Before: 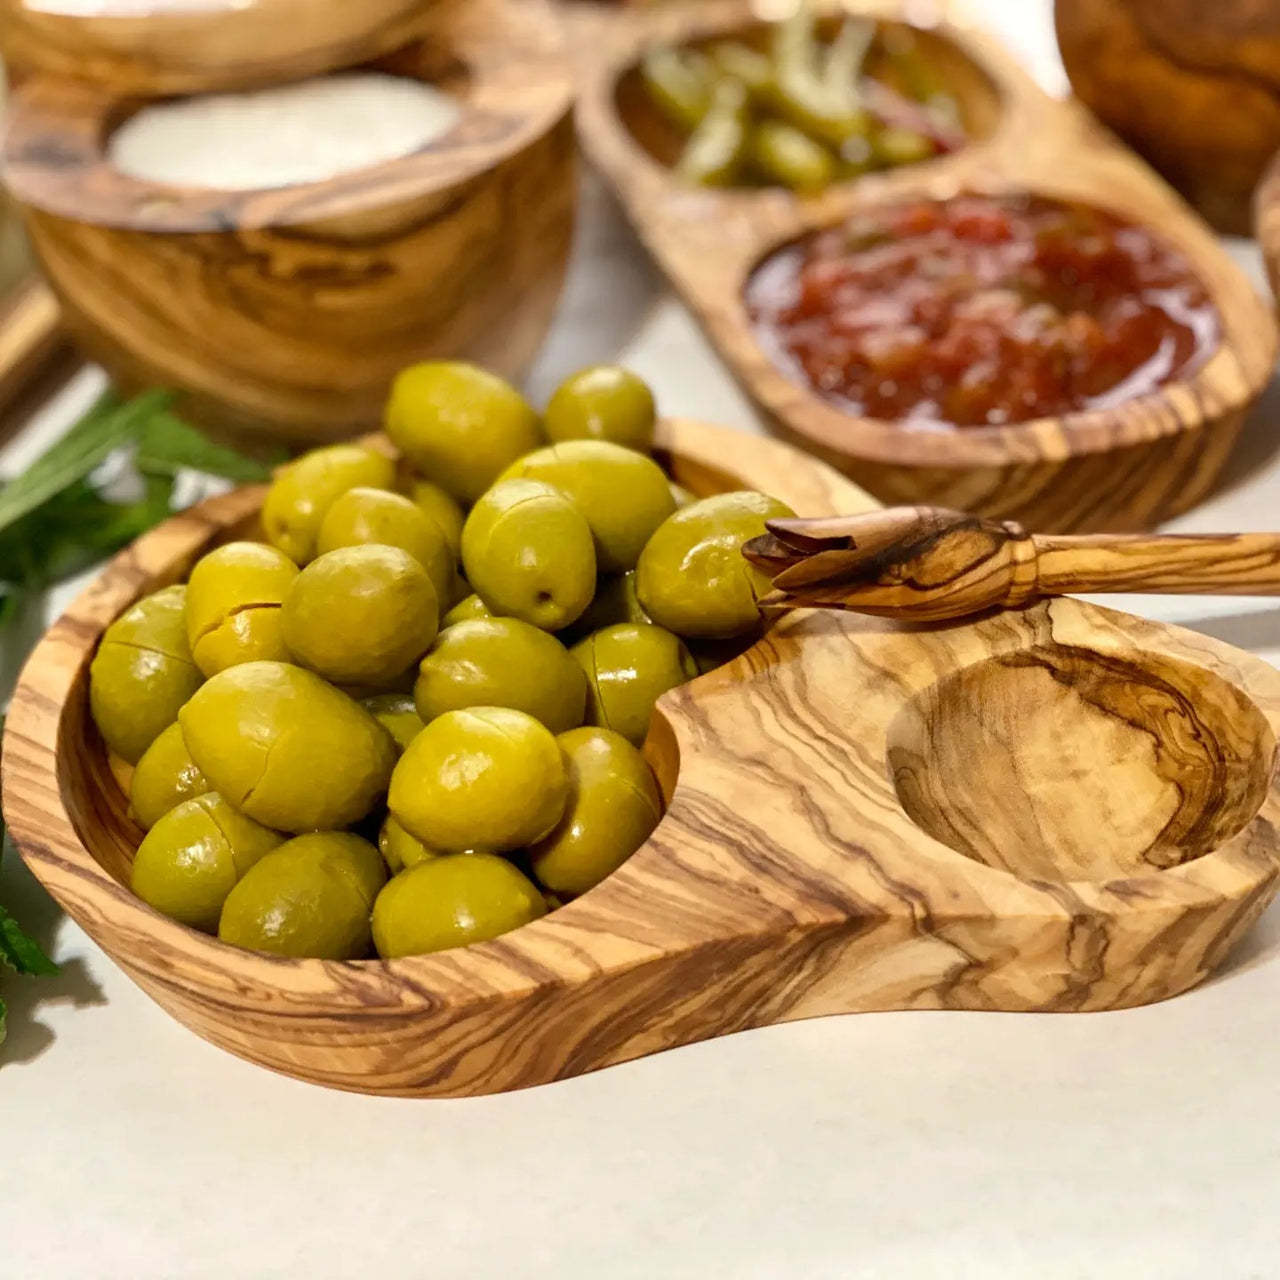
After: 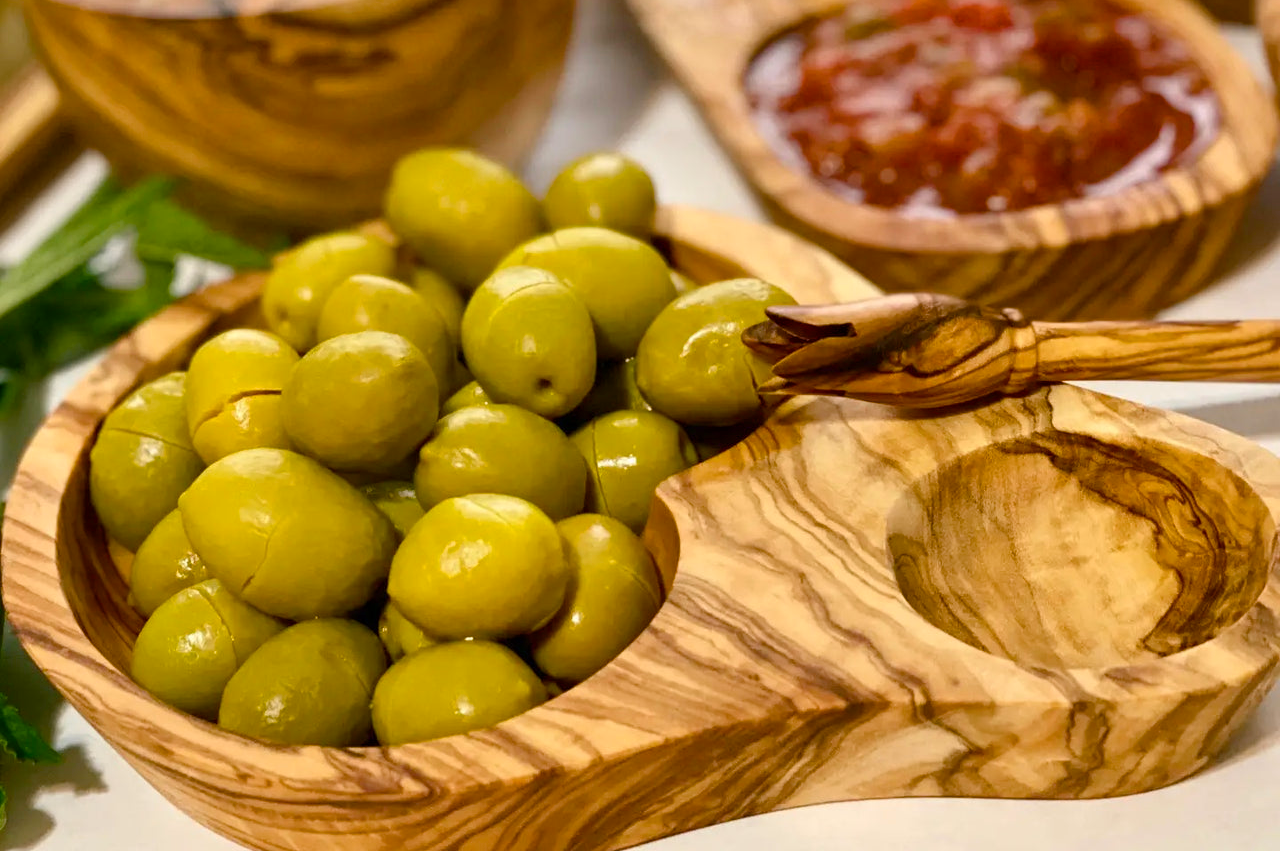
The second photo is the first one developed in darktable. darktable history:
color balance rgb: shadows lift › chroma 2.021%, shadows lift › hue 219.61°, highlights gain › chroma 0.269%, highlights gain › hue 331.13°, perceptual saturation grading › global saturation 27.614%, perceptual saturation grading › highlights -25.654%, perceptual saturation grading › shadows 25.381%, global vibrance 9.225%
crop: top 16.684%, bottom 16.787%
